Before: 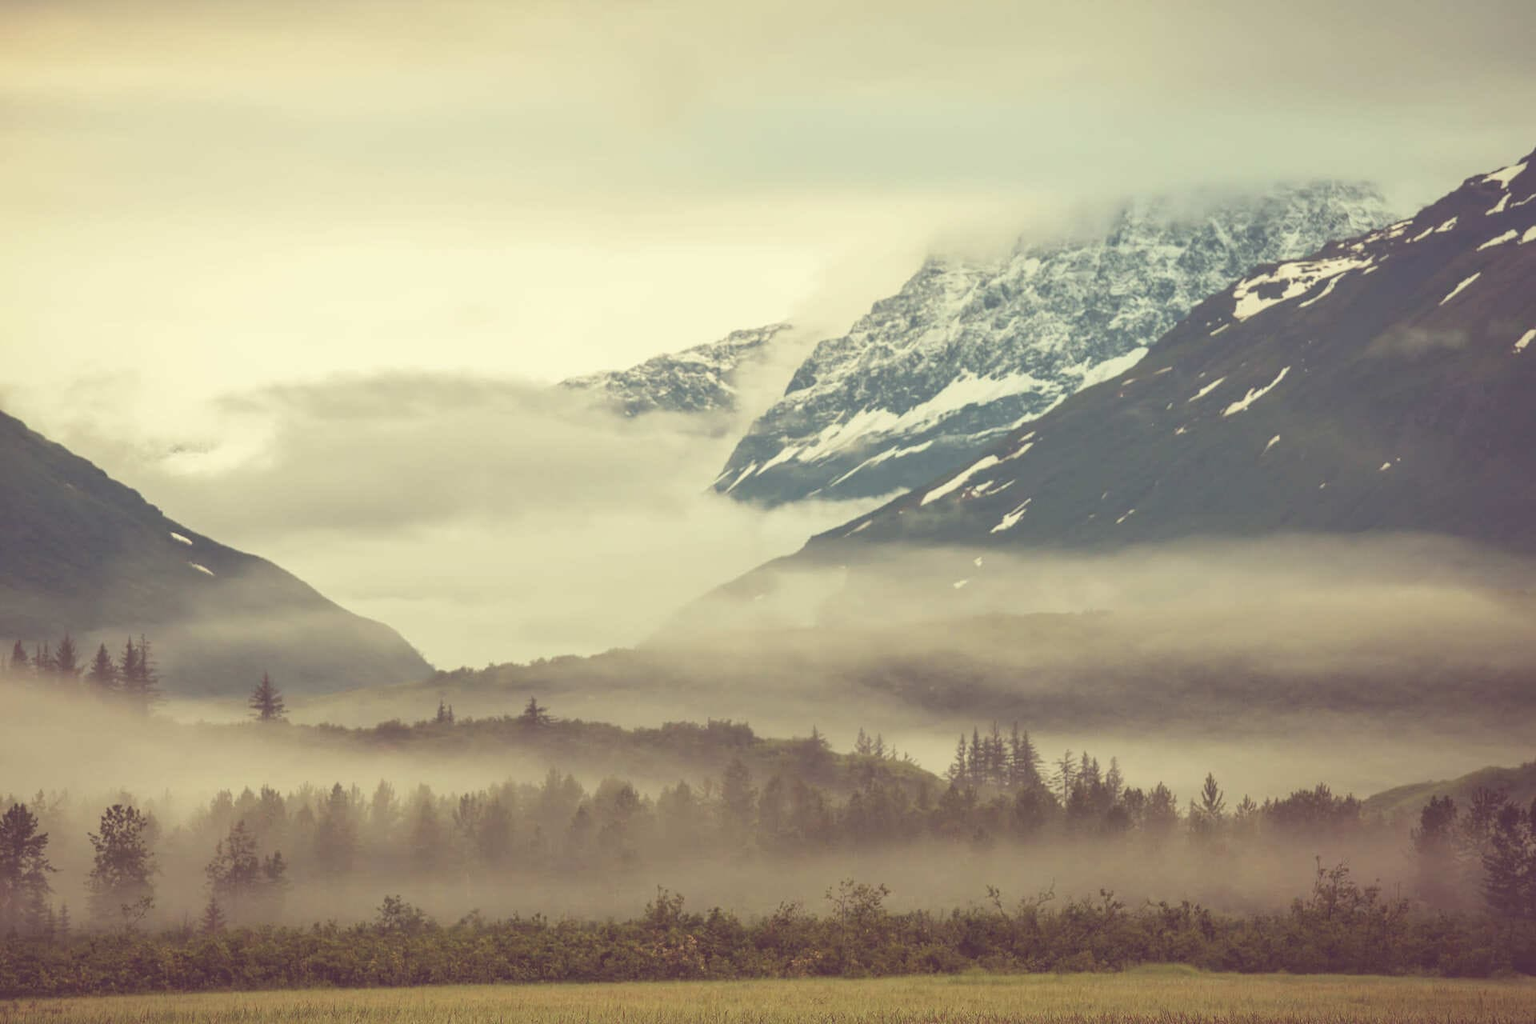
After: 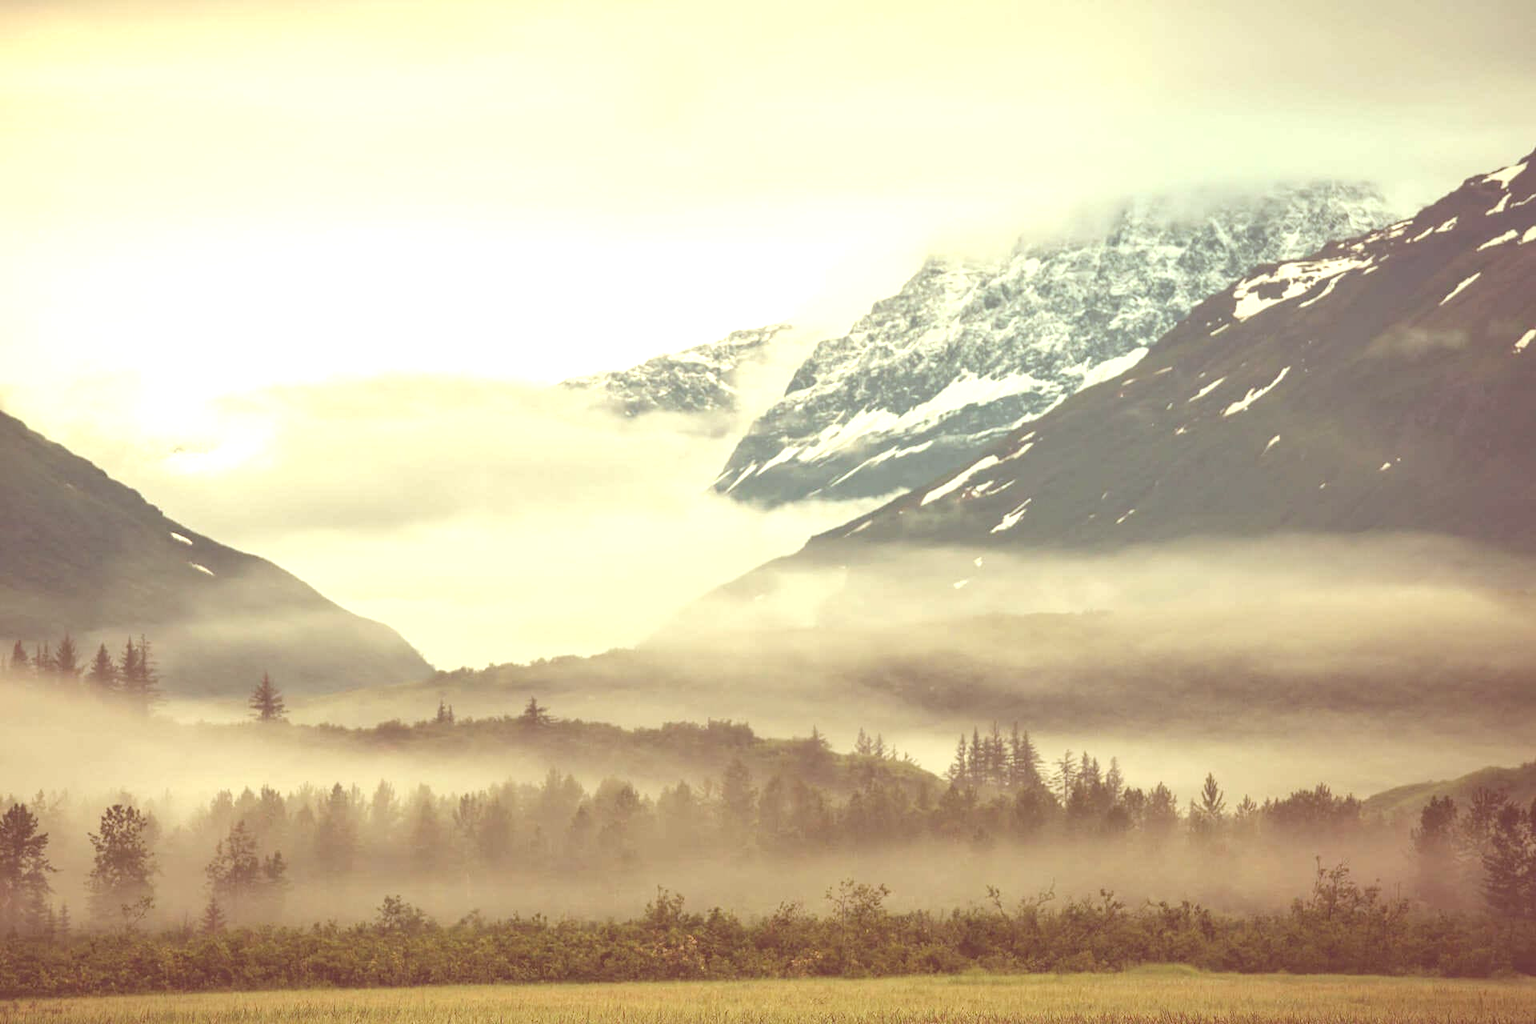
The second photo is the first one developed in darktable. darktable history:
color correction: highlights a* -0.465, highlights b* 0.174, shadows a* 5.14, shadows b* 20.16
exposure: exposure 0.703 EV, compensate highlight preservation false
